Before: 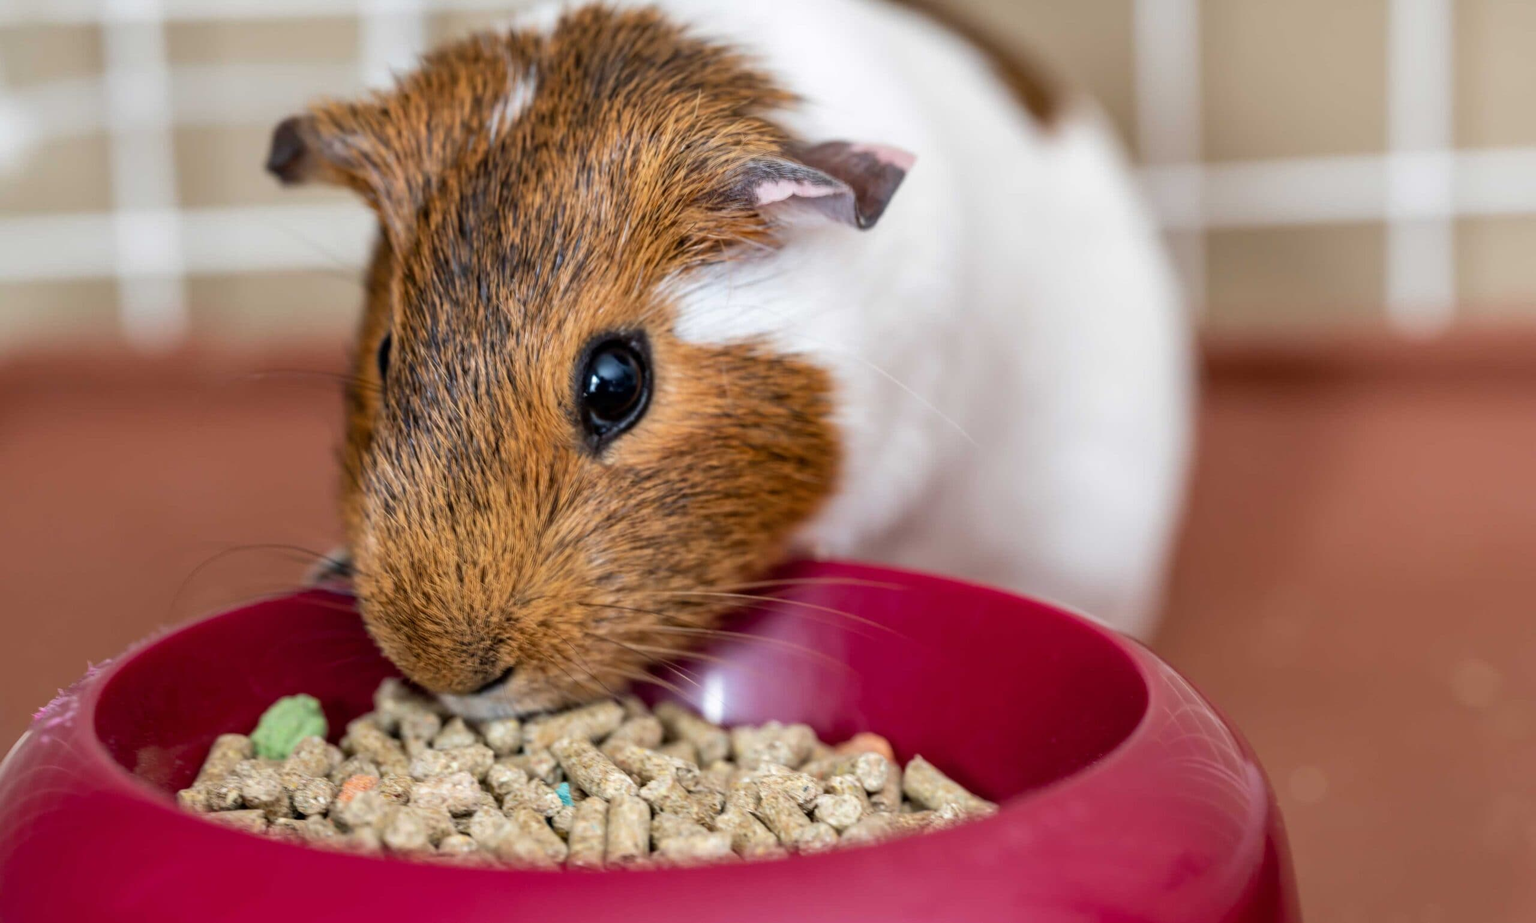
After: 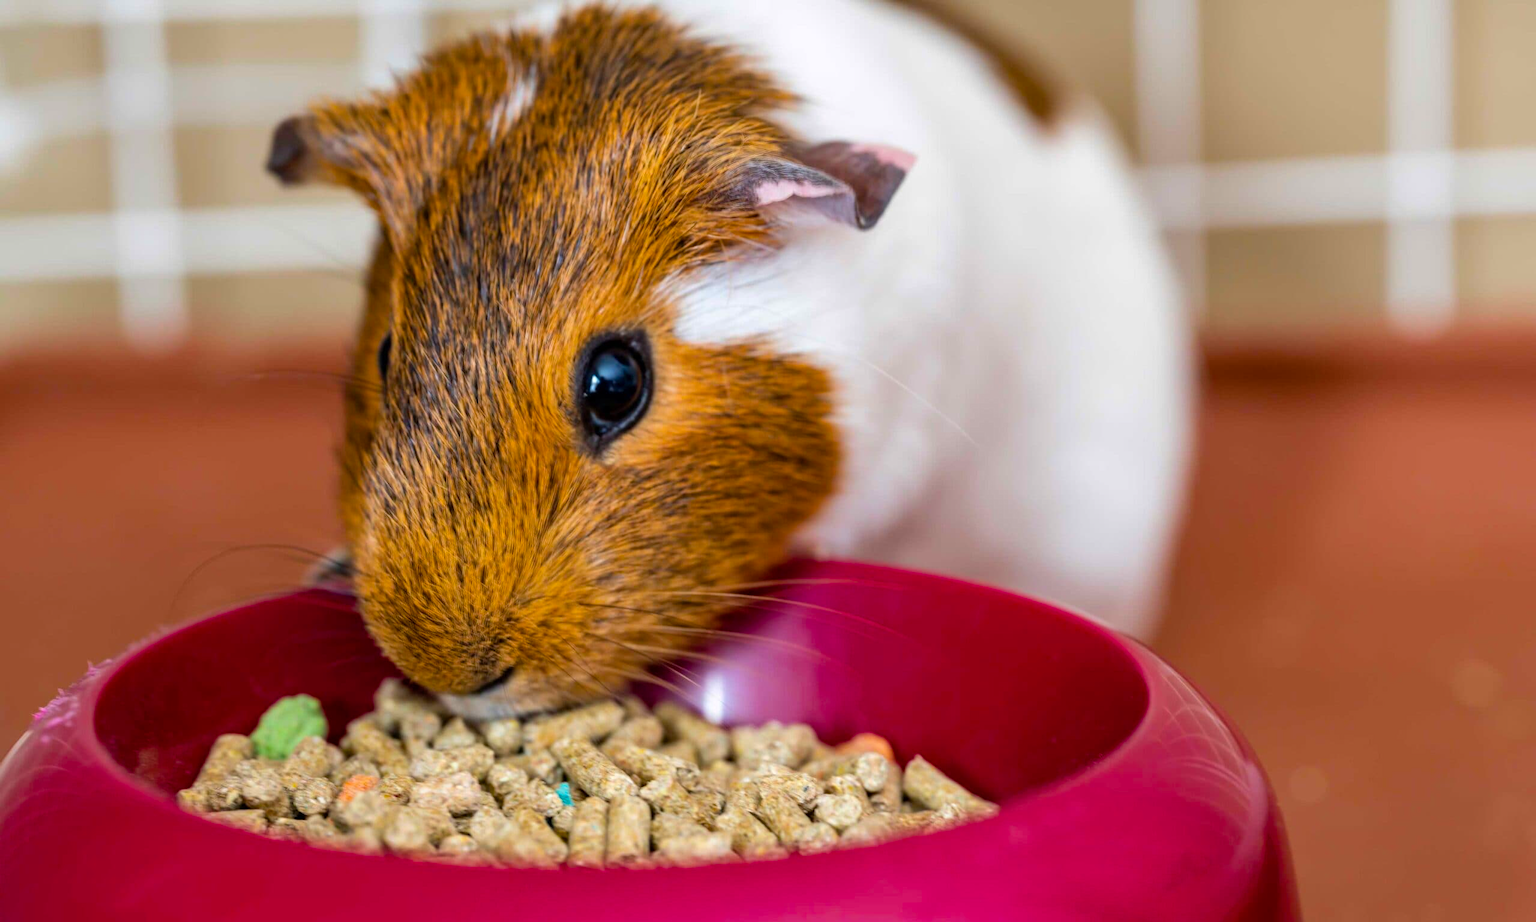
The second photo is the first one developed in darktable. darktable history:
color balance rgb: linear chroma grading › shadows -9.795%, linear chroma grading › global chroma 20.233%, perceptual saturation grading › global saturation 19.644%, global vibrance 20%
